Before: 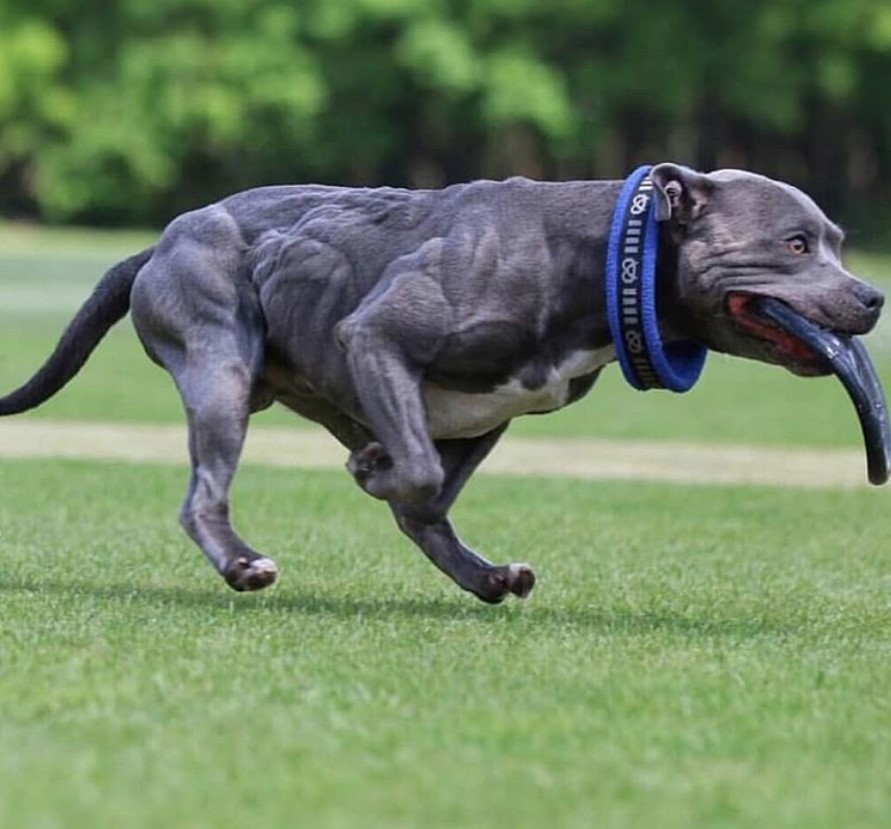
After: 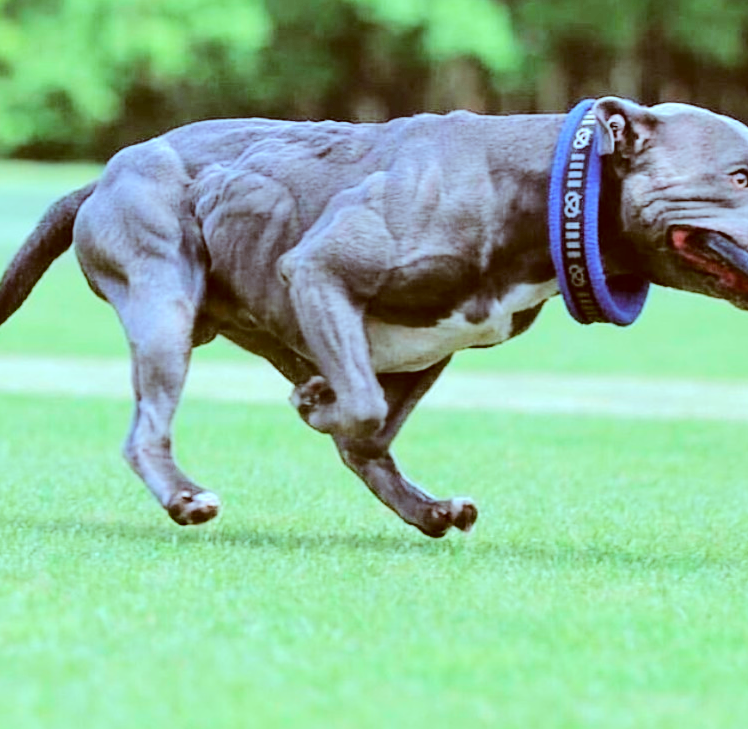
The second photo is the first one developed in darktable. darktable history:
crop: left 6.436%, top 8.04%, right 9.535%, bottom 3.981%
exposure: exposure 0.295 EV, compensate highlight preservation false
color correction: highlights a* -14.3, highlights b* -16, shadows a* 10.55, shadows b* 28.61
tone equalizer: -7 EV 0.154 EV, -6 EV 0.566 EV, -5 EV 1.15 EV, -4 EV 1.36 EV, -3 EV 1.13 EV, -2 EV 0.6 EV, -1 EV 0.161 EV, edges refinement/feathering 500, mask exposure compensation -1.57 EV, preserve details no
